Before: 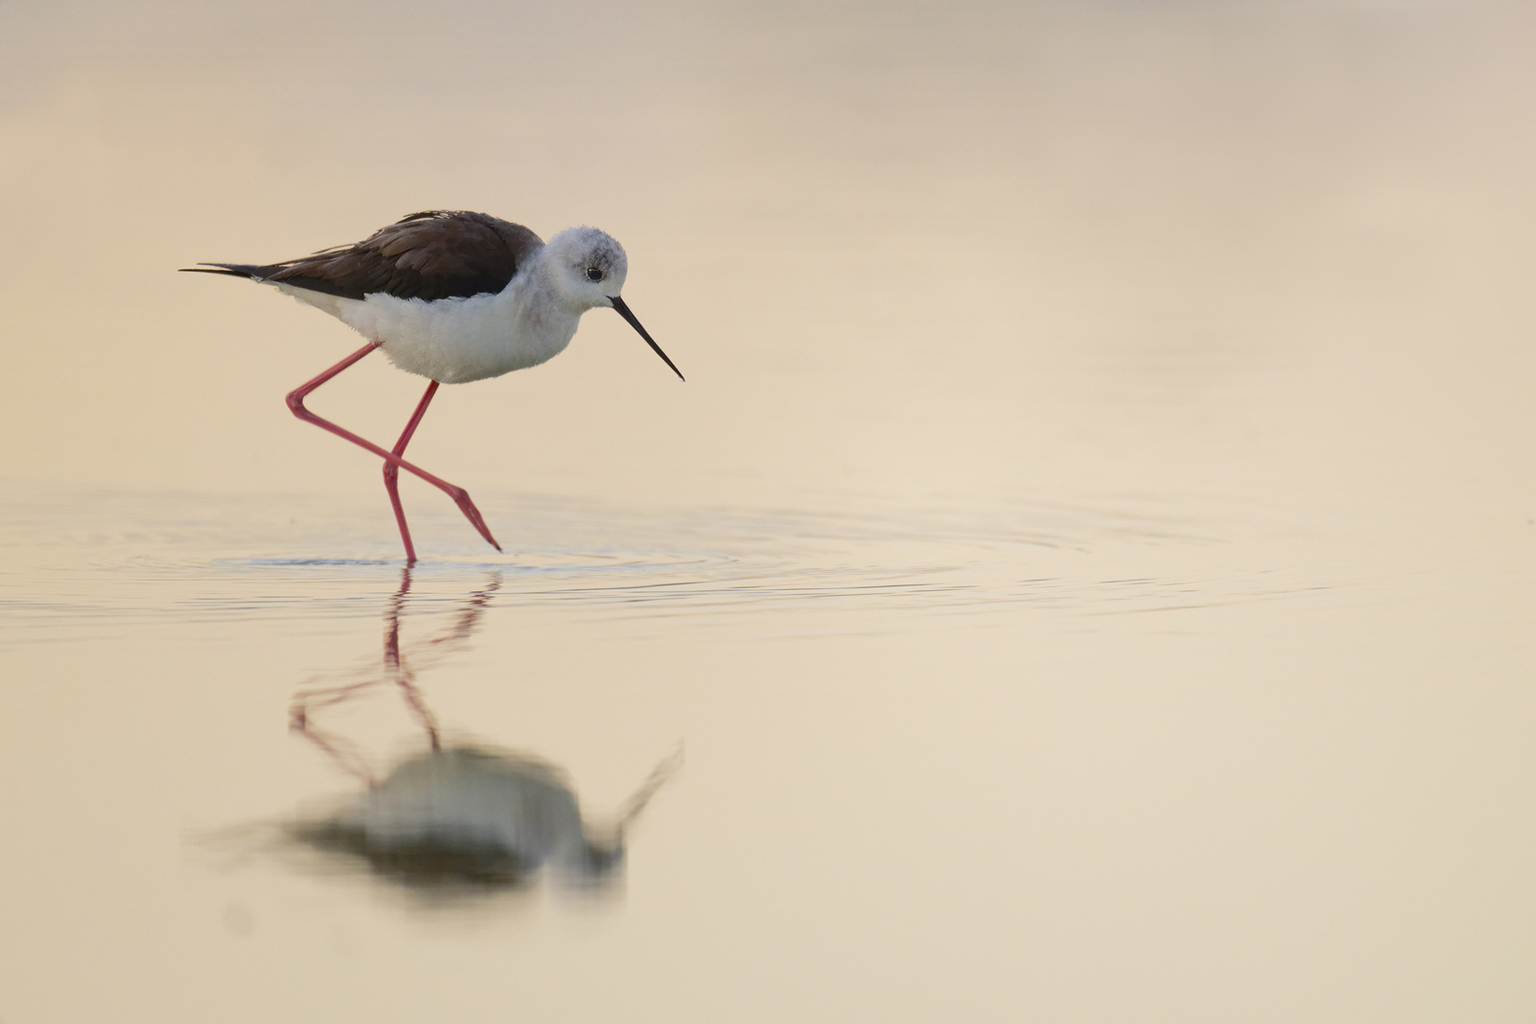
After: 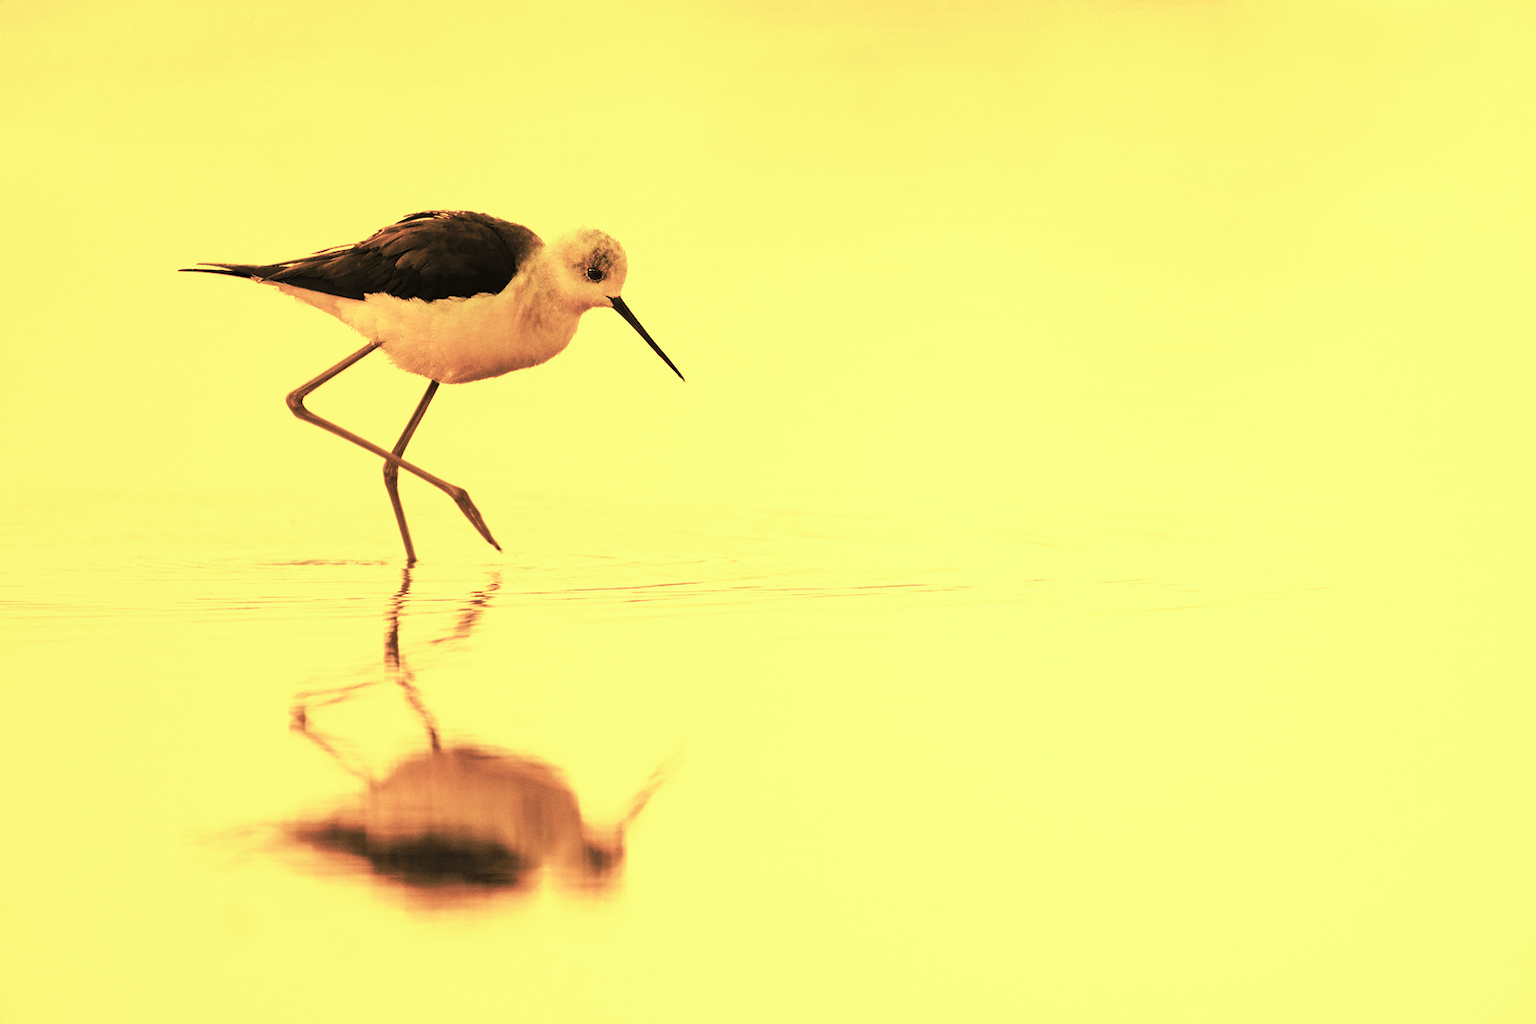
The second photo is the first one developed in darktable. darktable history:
tone curve: curves: ch0 [(0, 0) (0.003, 0.003) (0.011, 0.009) (0.025, 0.022) (0.044, 0.037) (0.069, 0.051) (0.1, 0.079) (0.136, 0.114) (0.177, 0.152) (0.224, 0.212) (0.277, 0.281) (0.335, 0.358) (0.399, 0.459) (0.468, 0.573) (0.543, 0.684) (0.623, 0.779) (0.709, 0.866) (0.801, 0.949) (0.898, 0.98) (1, 1)], preserve colors none
color look up table: target L [61.77, 96.2, 73.36, 65.44, 69.65, 69.51, 40.05, 55.11, 29.91, 31.14, 38.07, 10.83, 2.295, 95.57, 95.22, 64.23, 62.74, 65.98, 33.85, 60.02, 41.74, 34.74, 29.81, 26.17, 17.29, 95.94, 95.94, 96.1, 95.56, 72.71, 95.2, 71.78, 57.15, 67.32, 63.23, 42.63, 56.97, 47.78, 50.75, 29.28, 35.01, 13.34, 68.78, 95.57, 48.68, 67.31, 42.88, 40.42, 24.18], target a [22.72, -51.16, 6.079, 19.11, 11.81, 12.76, 8.741, 17.07, 7.776, 8.2, 7.333, 4.23, 0.723, -51.28, -51.51, 20.37, 17.1, 18.7, 8.286, 21.28, 9.453, 7.516, 7.32, 7.03, 4.509, -50.74, -50.74, -51.94, -51.25, 6.175, -51.65, 7.963, 15.76, 16.62, 21.83, 9.454, 18.84, 11.4, 13.57, 7.413, 7.414, 5.576, 13.78, -51.28, 12.25, 16.57, 9.389, 8.561, 6.087], target b [35.52, 70.21, 44.02, 38.35, 40.64, 40.78, 21.73, 29.15, 17.57, 18.2, 20.91, 10.29, 1.963, 72.11, 71.94, 37.59, 34.96, 38.79, 19.83, 33.92, 22.61, 19.98, 17.42, 15.63, 14.13, 67.37, 67.37, 72.83, 69.91, 43.54, 72.56, 42.56, 30.43, 39.23, 36.7, 22.22, 31.33, 24.75, 26.35, 17.11, 19.87, 10.52, 40.36, 72.11, 24.73, 39.52, 22.52, 21.58, 15.46], num patches 49
